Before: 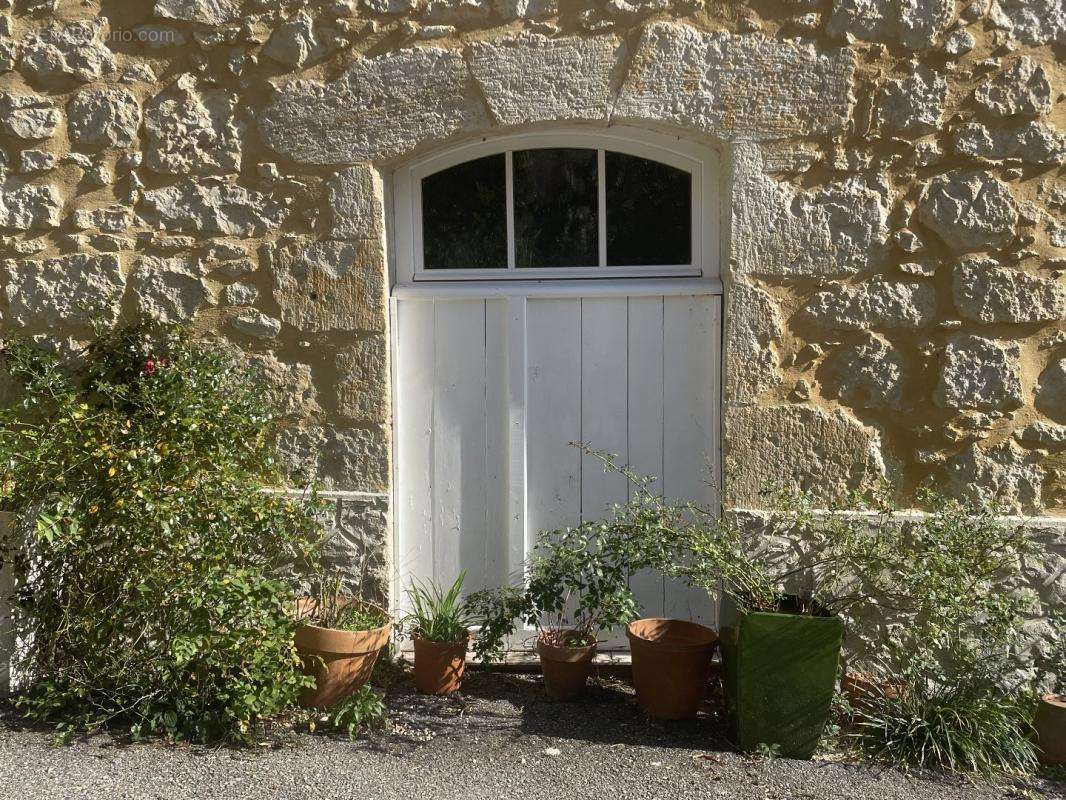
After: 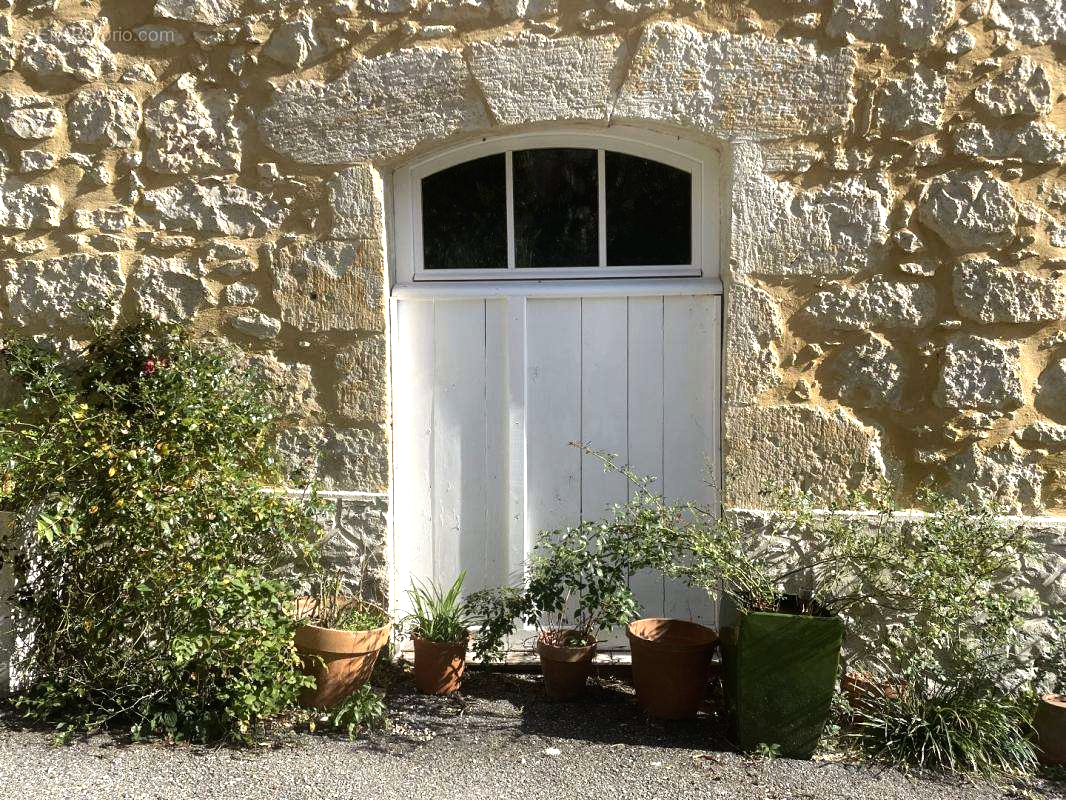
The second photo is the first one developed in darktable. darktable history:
tone equalizer: -8 EV -0.76 EV, -7 EV -0.684 EV, -6 EV -0.603 EV, -5 EV -0.396 EV, -3 EV 0.391 EV, -2 EV 0.6 EV, -1 EV 0.682 EV, +0 EV 0.776 EV, mask exposure compensation -0.513 EV
